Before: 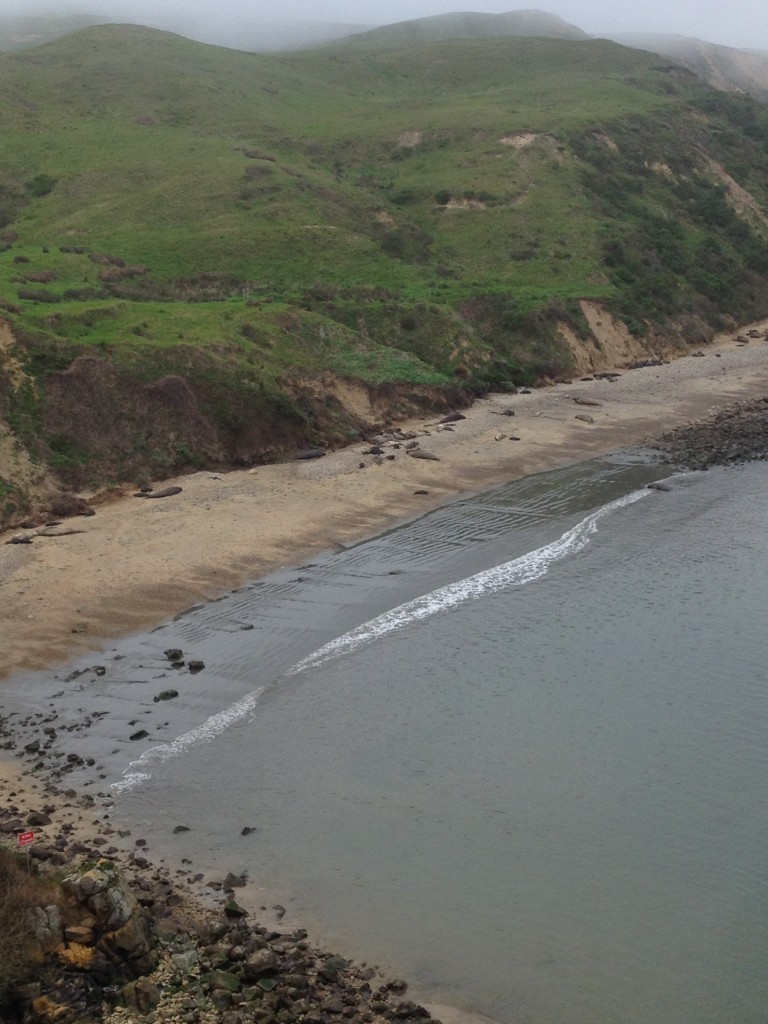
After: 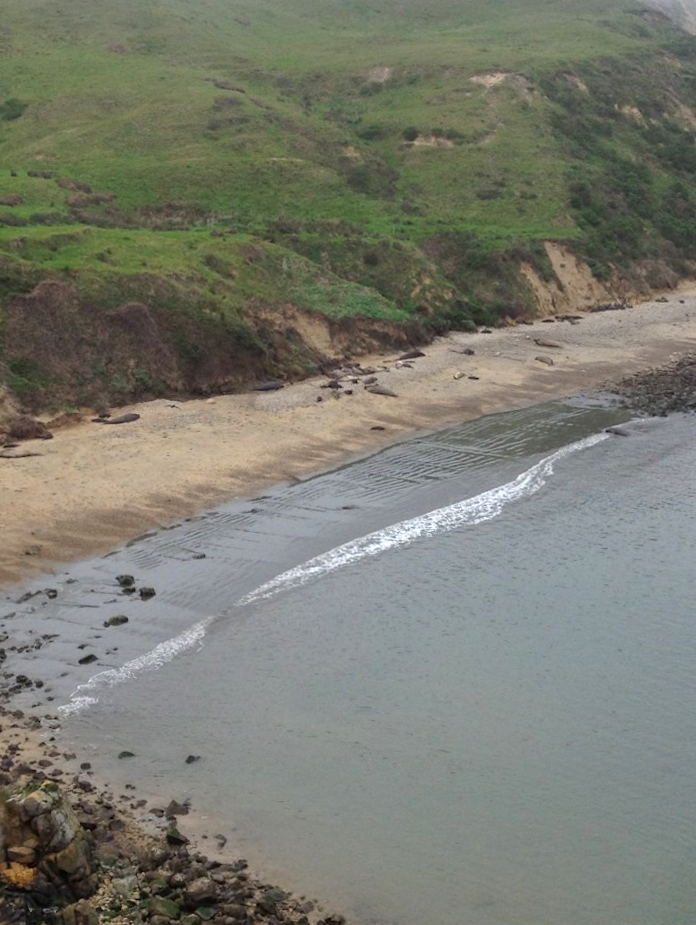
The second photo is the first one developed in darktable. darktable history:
rotate and perspective: rotation 0.192°, lens shift (horizontal) -0.015, crop left 0.005, crop right 0.996, crop top 0.006, crop bottom 0.99
crop and rotate: angle -1.96°, left 3.097%, top 4.154%, right 1.586%, bottom 0.529%
exposure: black level correction 0.001, exposure 0.5 EV, compensate exposure bias true, compensate highlight preservation false
